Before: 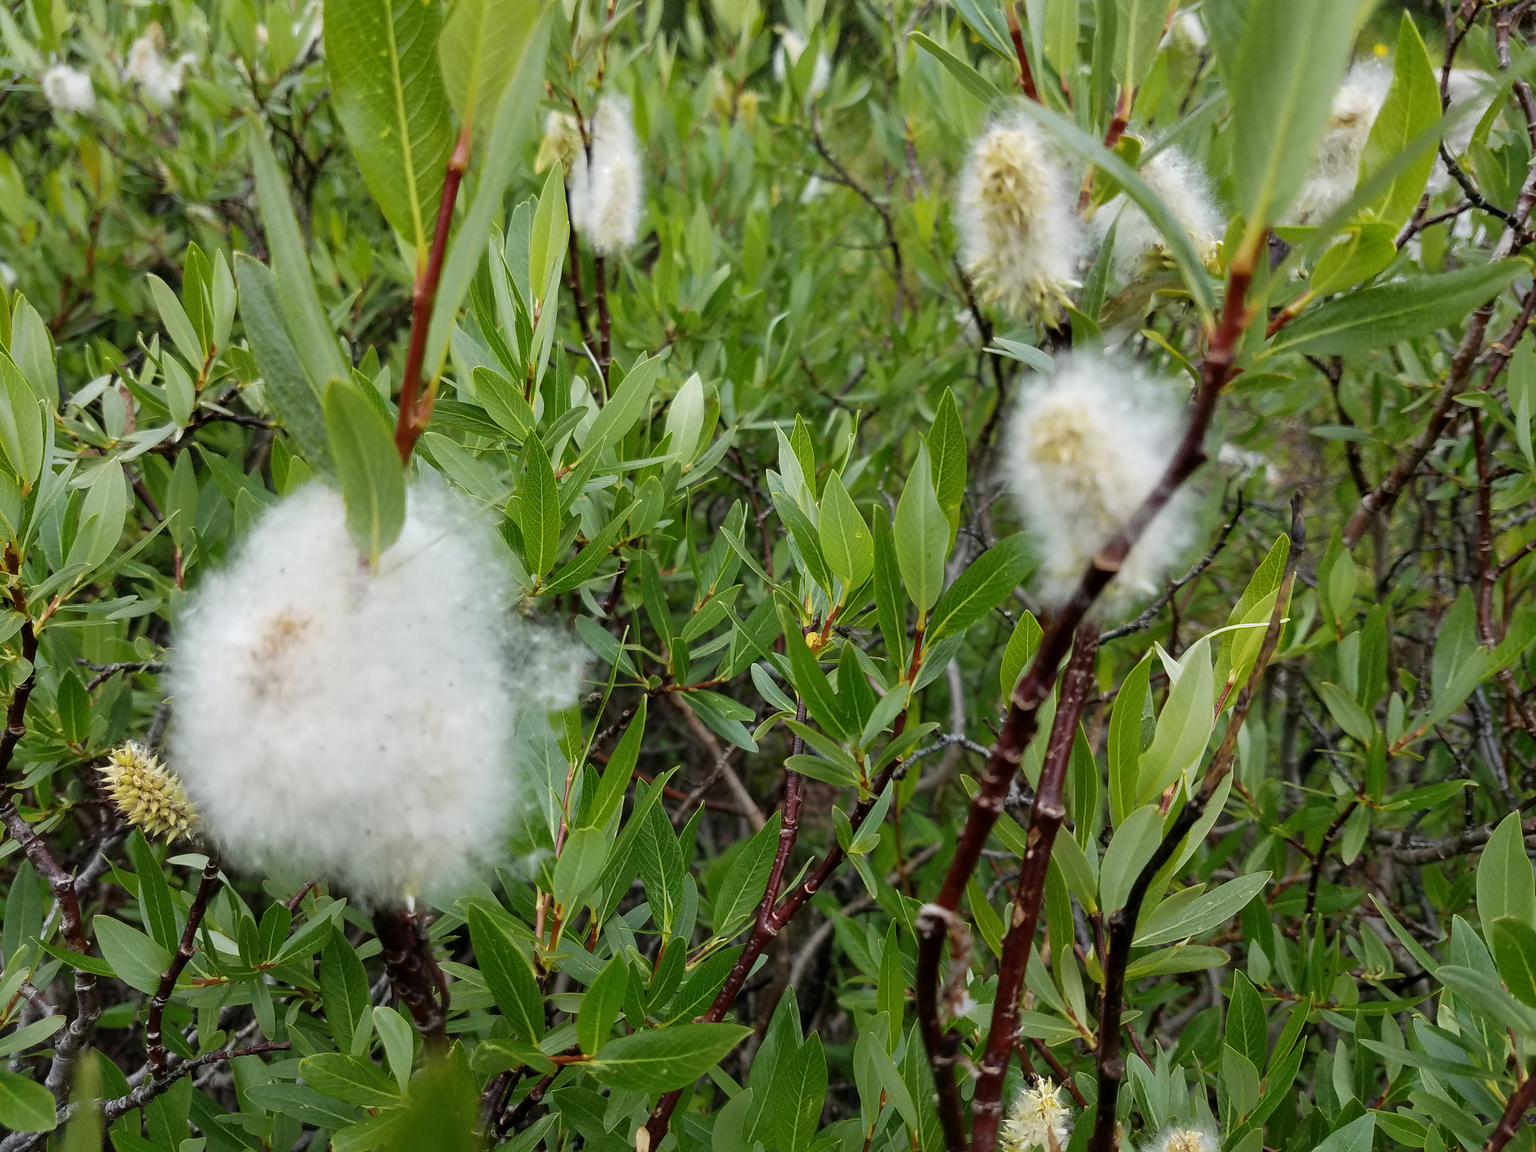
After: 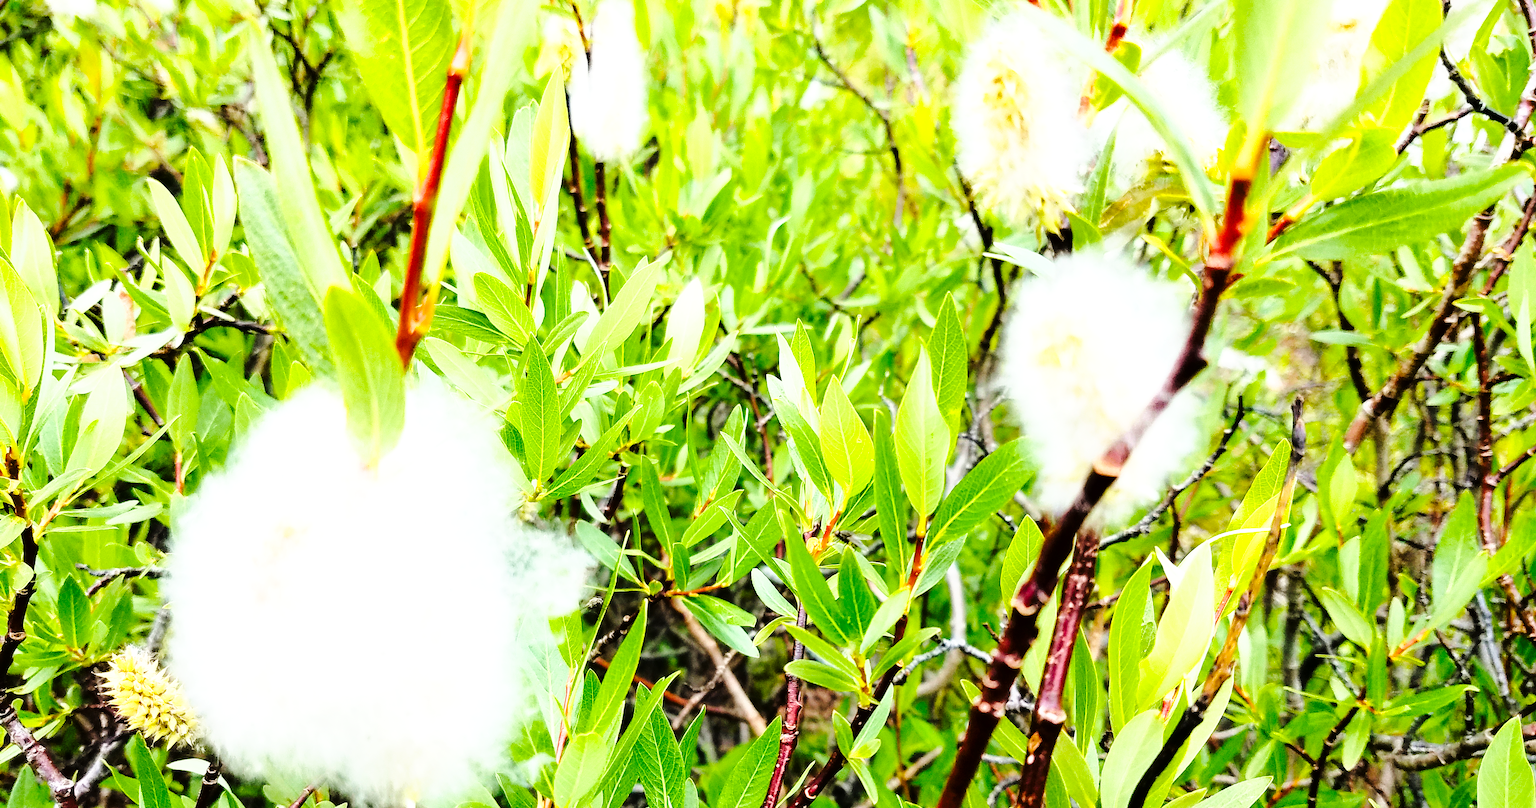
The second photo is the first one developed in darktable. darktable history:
base curve: curves: ch0 [(0, 0) (0.028, 0.03) (0.121, 0.232) (0.46, 0.748) (0.859, 0.968) (1, 1)], preserve colors none
exposure: black level correction 0, exposure 1 EV, compensate highlight preservation false
color balance rgb: perceptual saturation grading › global saturation 35.074%, perceptual saturation grading › highlights -24.731%, perceptual saturation grading › shadows 25.812%
crop and rotate: top 8.295%, bottom 21.486%
tone curve: curves: ch0 [(0, 0) (0.003, 0.003) (0.011, 0.005) (0.025, 0.008) (0.044, 0.012) (0.069, 0.02) (0.1, 0.031) (0.136, 0.047) (0.177, 0.088) (0.224, 0.141) (0.277, 0.222) (0.335, 0.32) (0.399, 0.422) (0.468, 0.523) (0.543, 0.621) (0.623, 0.715) (0.709, 0.796) (0.801, 0.88) (0.898, 0.962) (1, 1)], color space Lab, linked channels, preserve colors none
